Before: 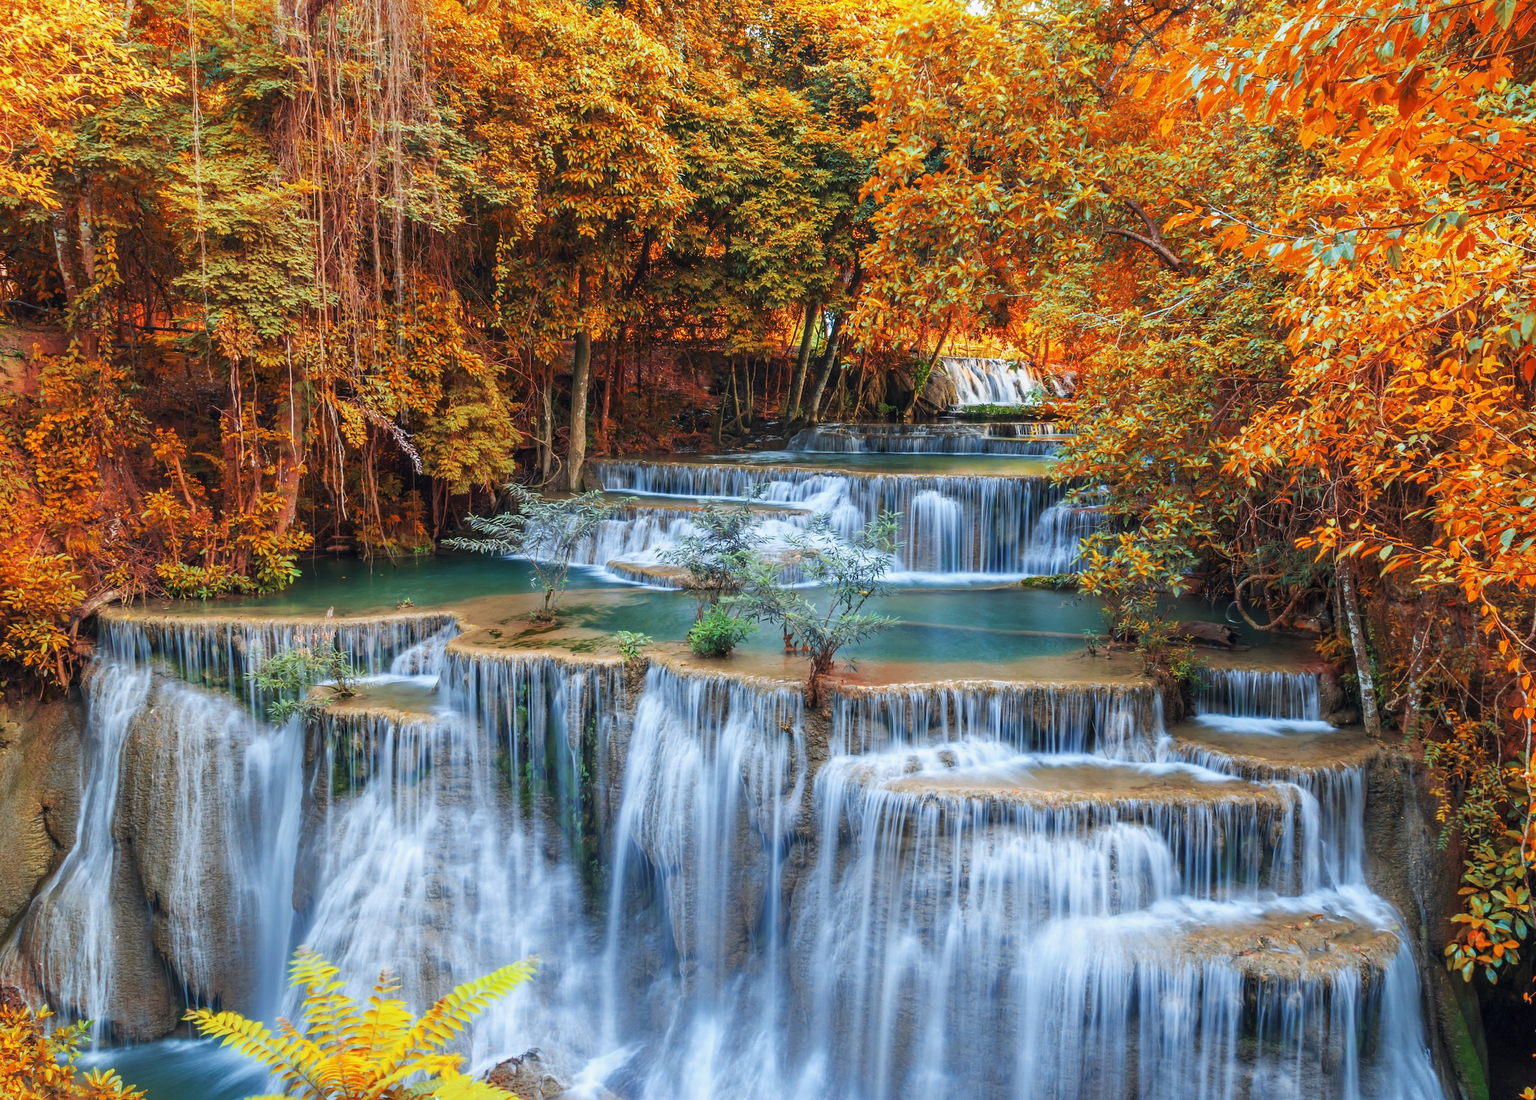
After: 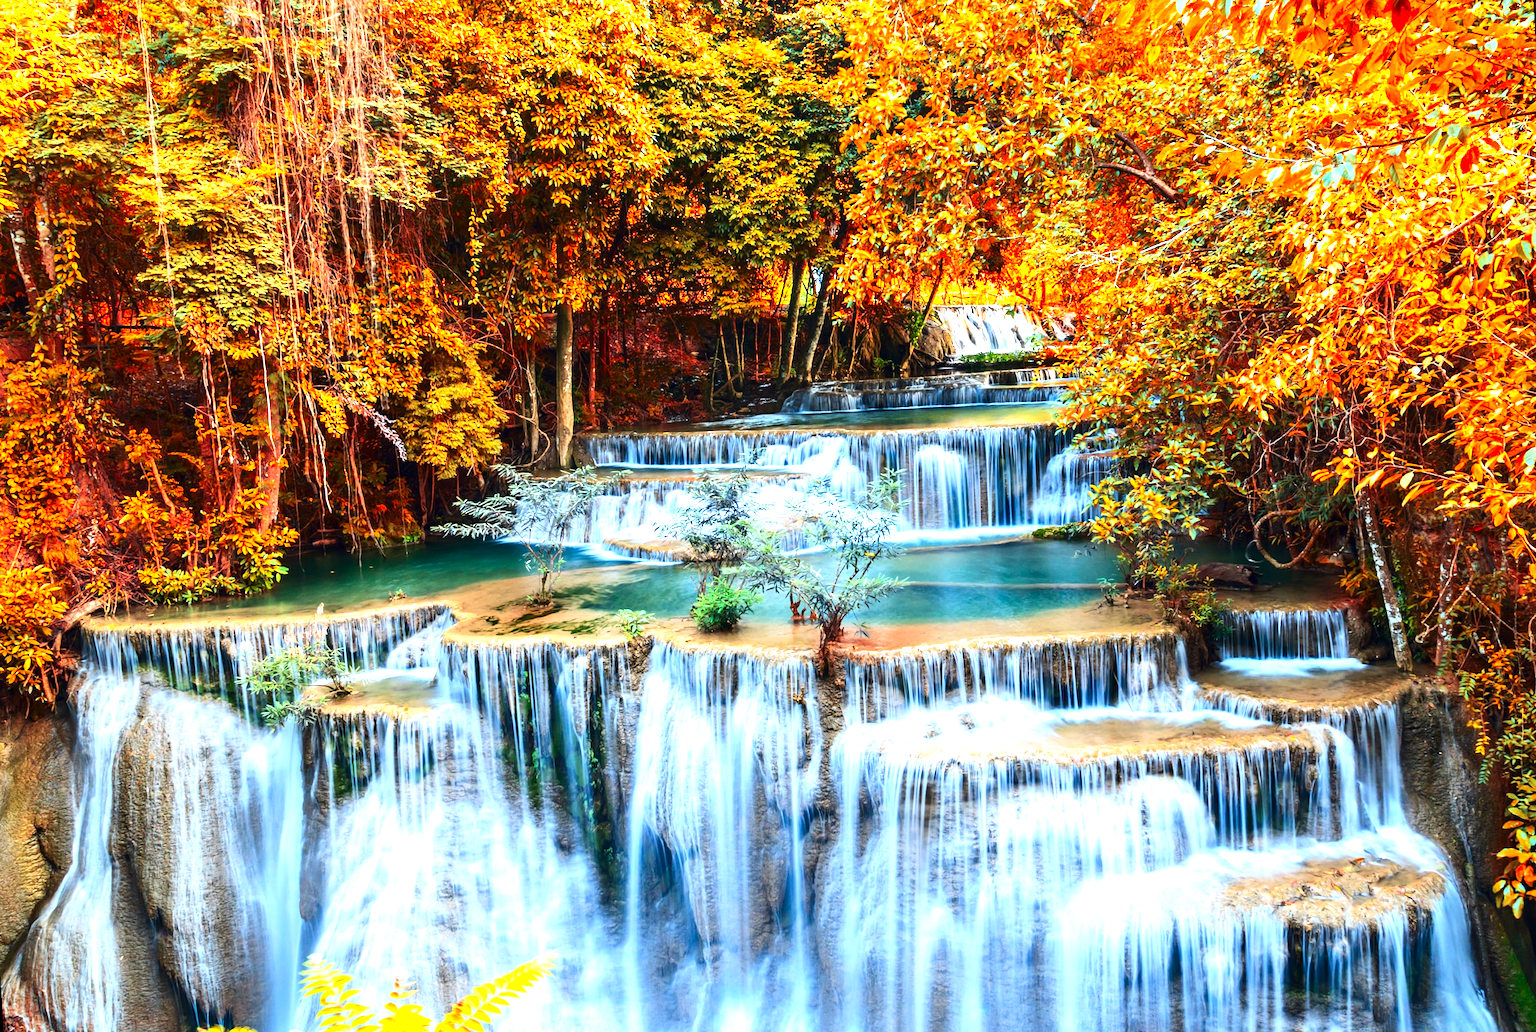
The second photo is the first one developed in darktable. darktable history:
rotate and perspective: rotation -3.52°, crop left 0.036, crop right 0.964, crop top 0.081, crop bottom 0.919
exposure: black level correction 0, exposure 1.2 EV, compensate highlight preservation false
contrast brightness saturation: contrast 0.22, brightness -0.19, saturation 0.24
